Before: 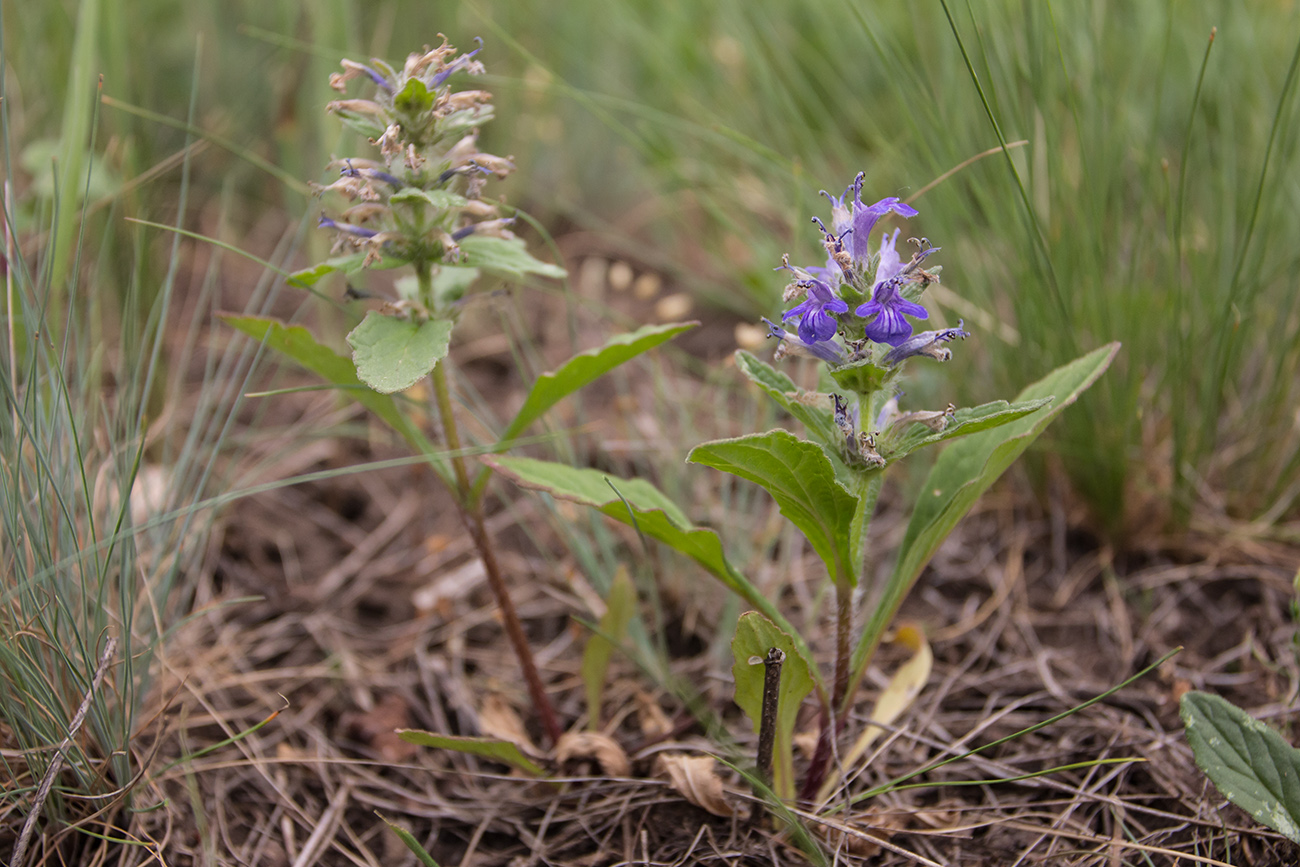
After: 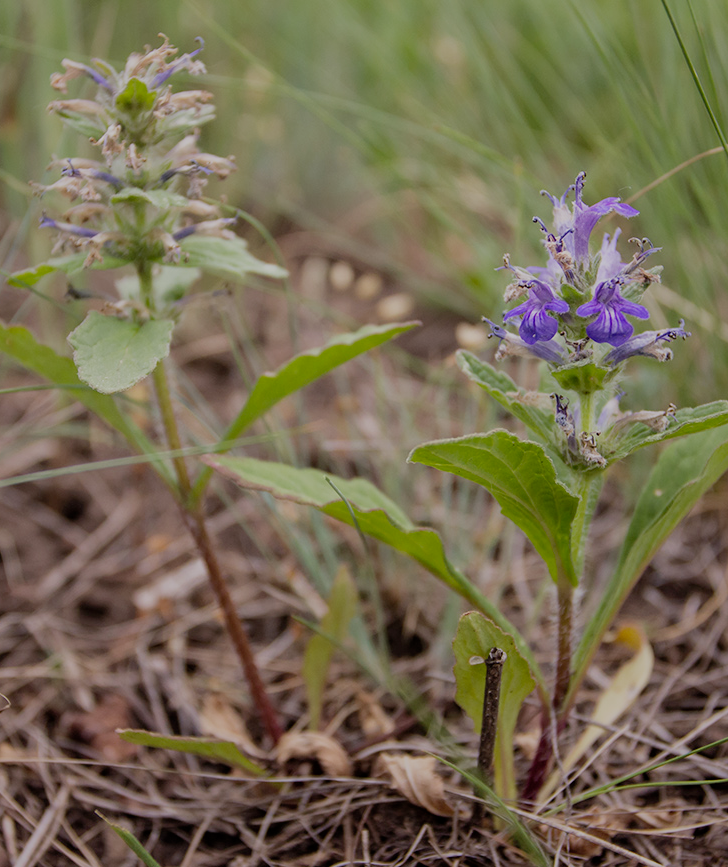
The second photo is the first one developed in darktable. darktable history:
crop: left 21.475%, right 22.462%
filmic rgb: middle gray luminance 18.42%, black relative exposure -11.26 EV, white relative exposure 3.73 EV, target black luminance 0%, hardness 5.88, latitude 57.55%, contrast 0.964, shadows ↔ highlights balance 49.47%, add noise in highlights 0.001, preserve chrominance no, color science v3 (2019), use custom middle-gray values true, iterations of high-quality reconstruction 0, contrast in highlights soft, enable highlight reconstruction true
shadows and highlights: shadows 39.74, highlights -59.94
